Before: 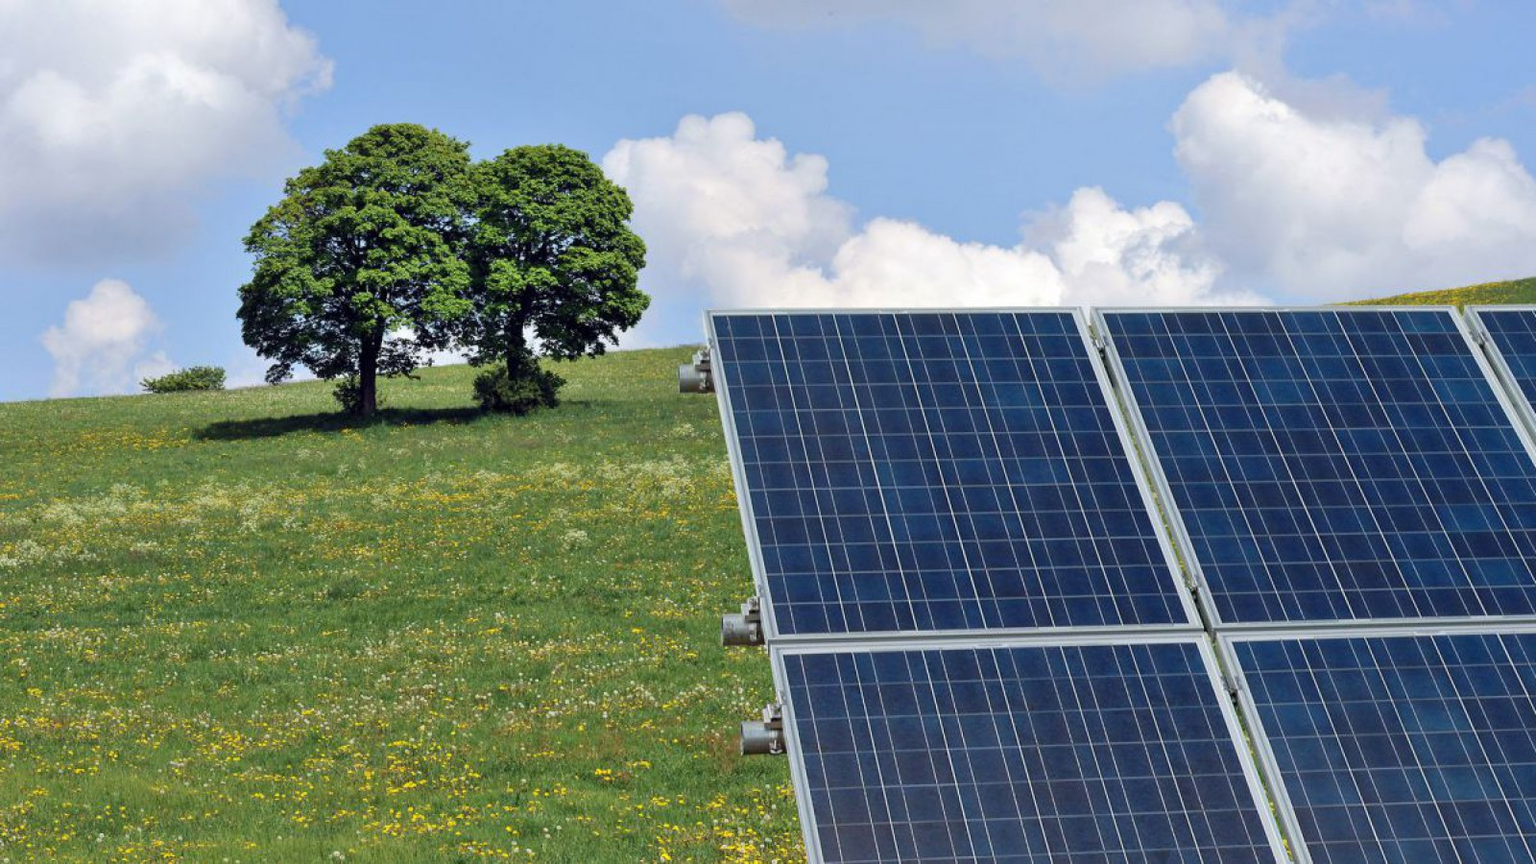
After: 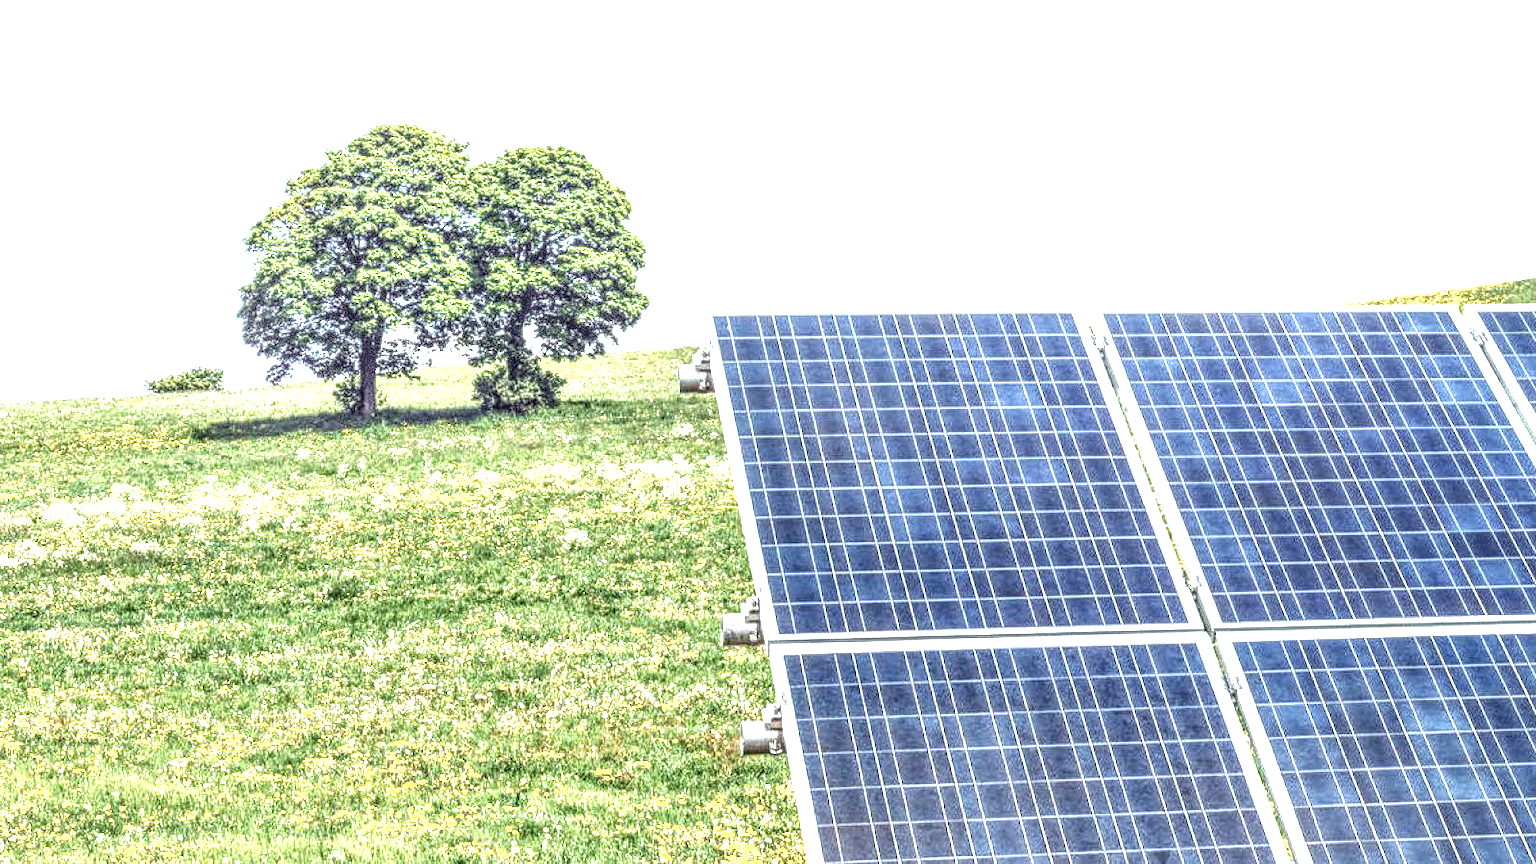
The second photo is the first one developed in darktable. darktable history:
local contrast: highlights 0%, shadows 0%, detail 300%, midtone range 0.3
color correction: saturation 0.8
exposure: black level correction 0, exposure 1.975 EV, compensate exposure bias true, compensate highlight preservation false
